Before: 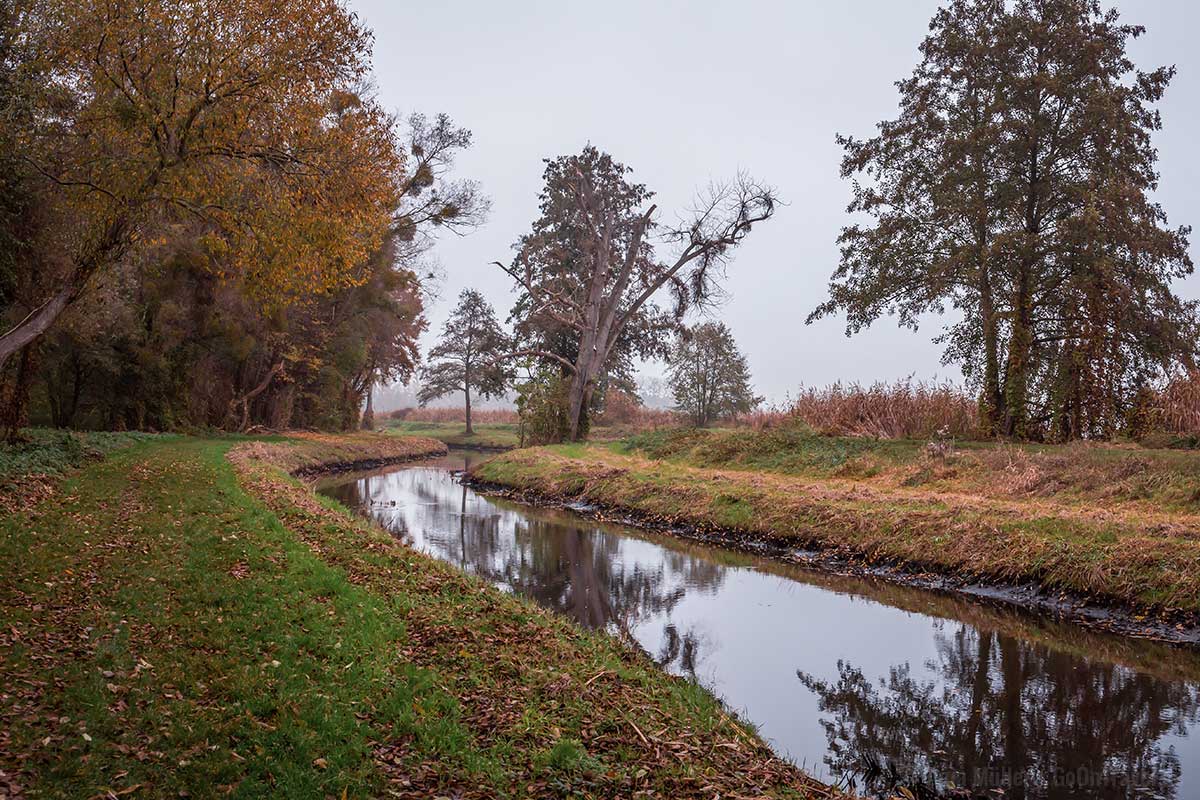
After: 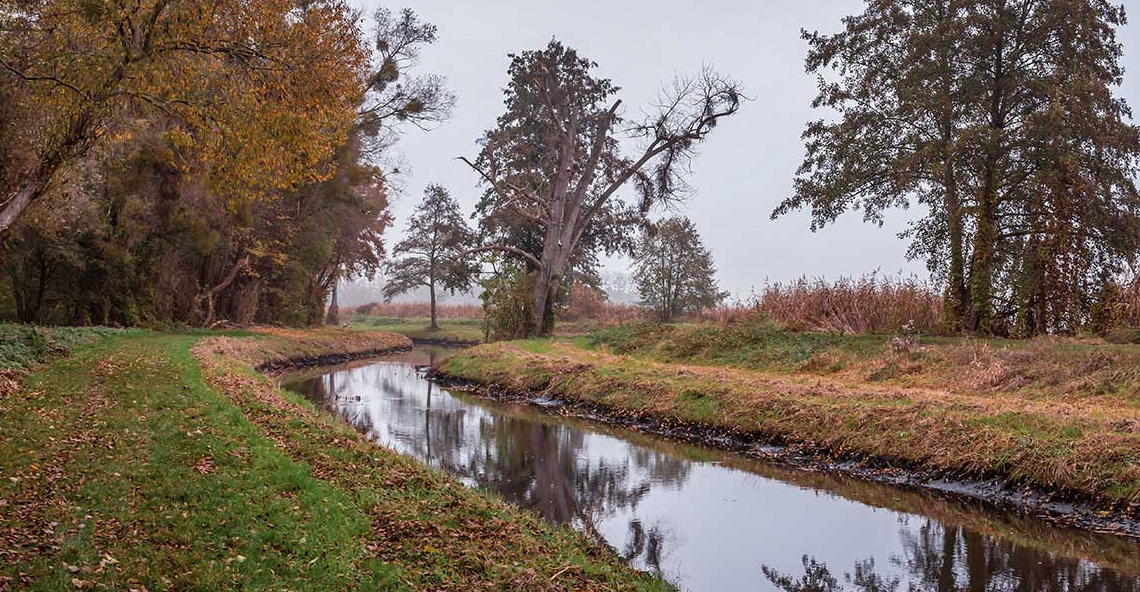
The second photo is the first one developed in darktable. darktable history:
shadows and highlights: soften with gaussian
crop and rotate: left 2.991%, top 13.302%, right 1.981%, bottom 12.636%
